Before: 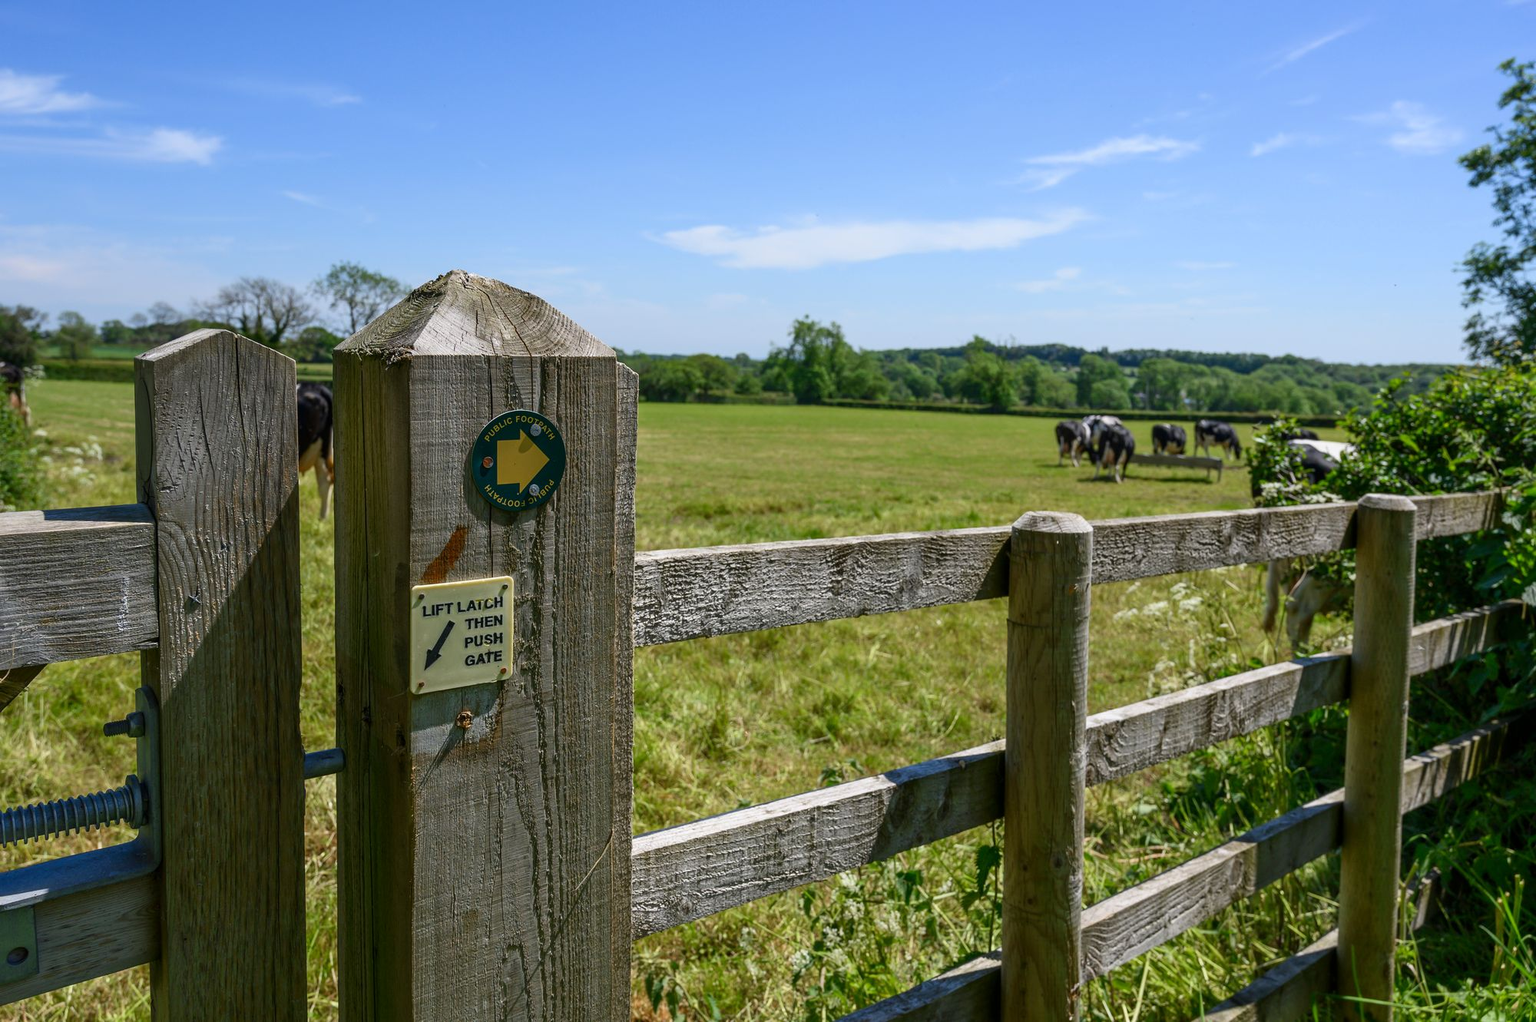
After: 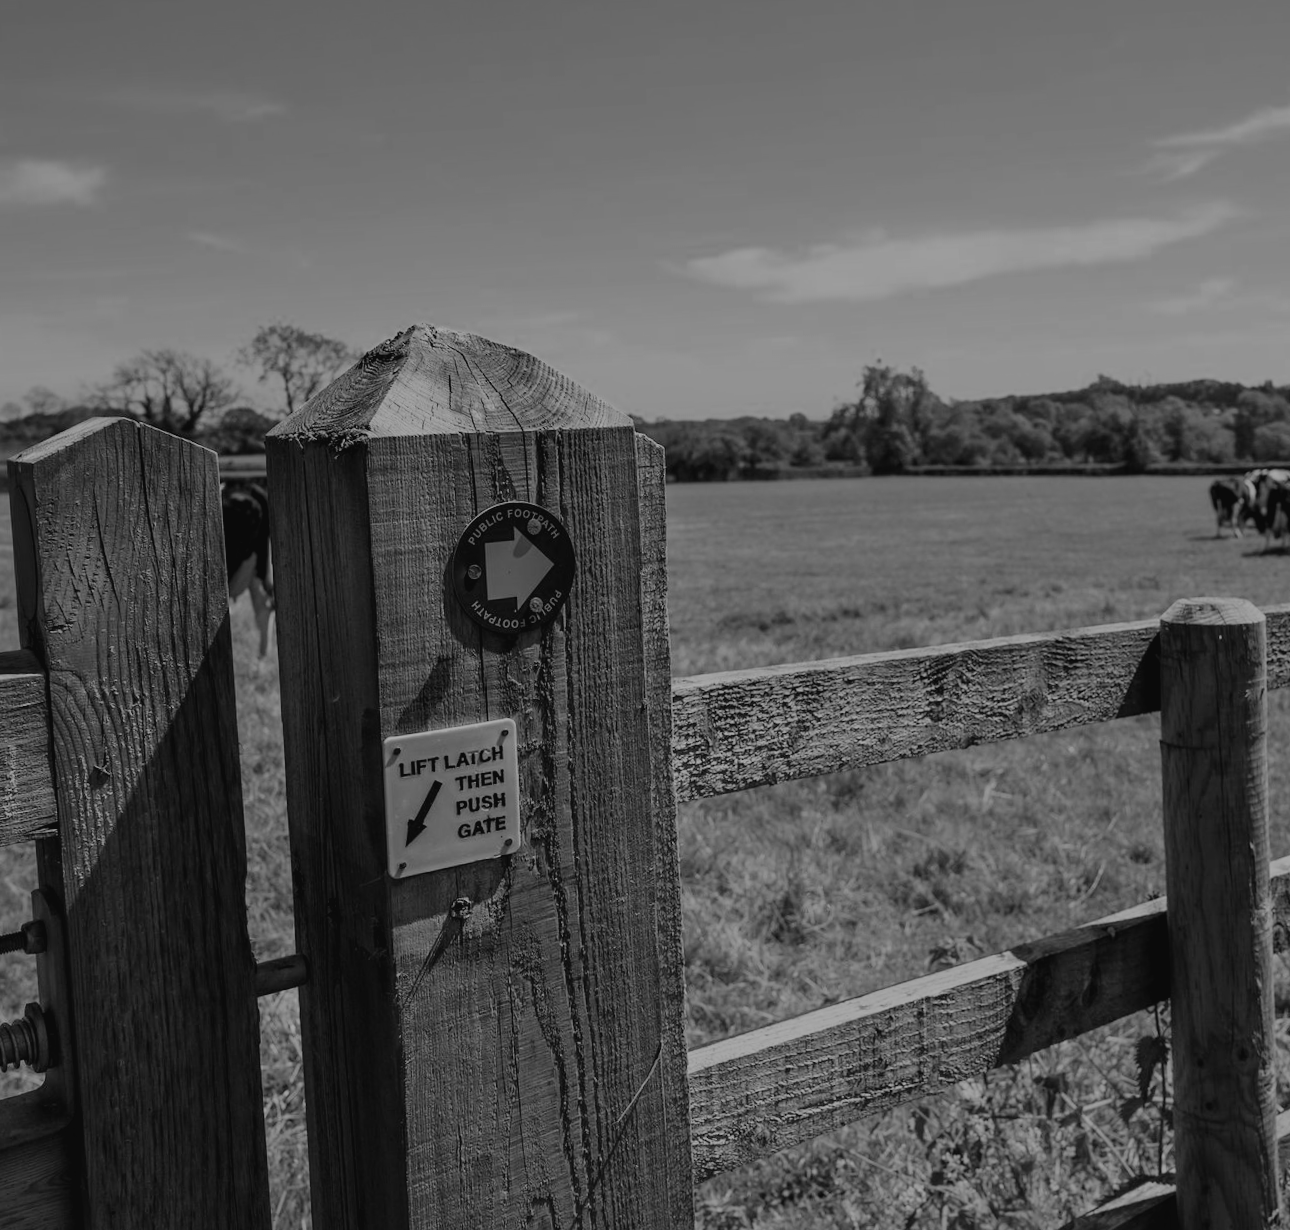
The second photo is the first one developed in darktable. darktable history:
filmic rgb: black relative exposure -7.15 EV, white relative exposure 5.36 EV, hardness 3.02, color science v6 (2022)
color balance rgb: perceptual saturation grading › global saturation 25%, global vibrance 20%
crop and rotate: left 6.617%, right 26.717%
rotate and perspective: rotation -3°, crop left 0.031, crop right 0.968, crop top 0.07, crop bottom 0.93
color correction: highlights a* 0.162, highlights b* 29.53, shadows a* -0.162, shadows b* 21.09
shadows and highlights: radius 121.13, shadows 21.4, white point adjustment -9.72, highlights -14.39, soften with gaussian
monochrome: on, module defaults
rgb curve: curves: ch0 [(0.123, 0.061) (0.995, 0.887)]; ch1 [(0.06, 0.116) (1, 0.906)]; ch2 [(0, 0) (0.824, 0.69) (1, 1)], mode RGB, independent channels, compensate middle gray true
